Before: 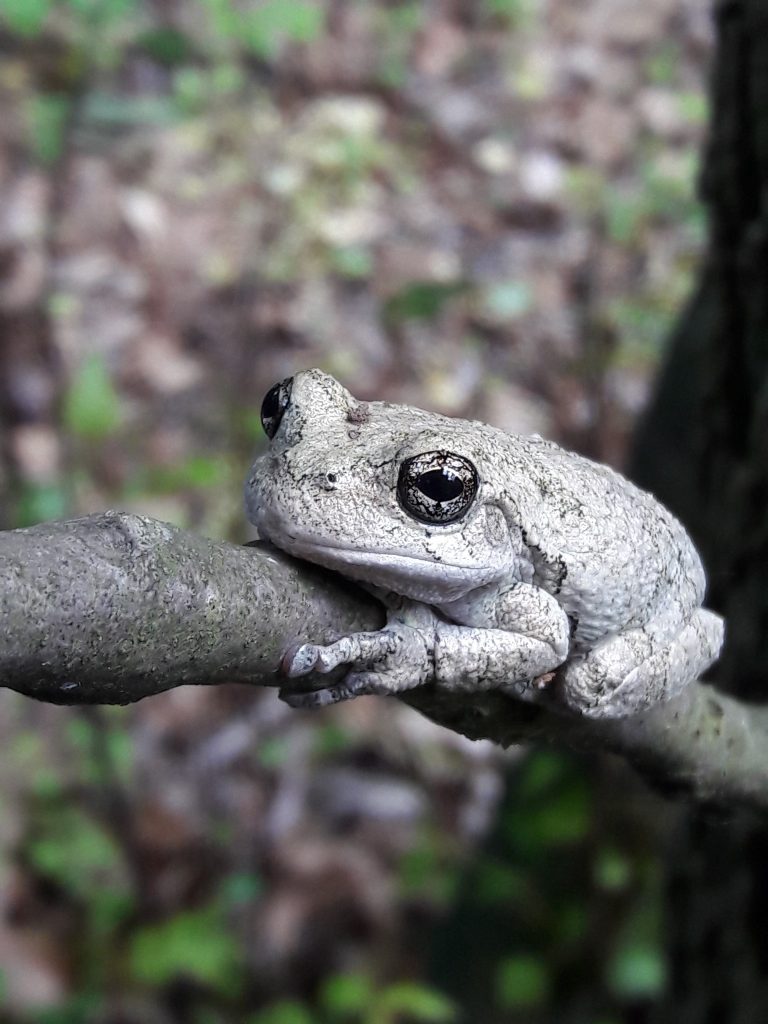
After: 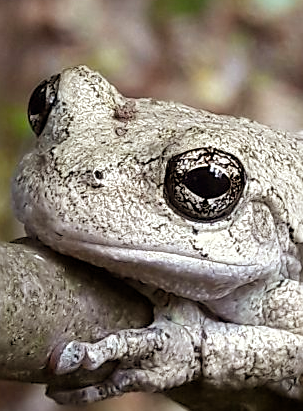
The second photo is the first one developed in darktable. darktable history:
color balance rgb: power › chroma 2.522%, power › hue 68.79°, perceptual saturation grading › global saturation 19.735%
crop: left 30.441%, top 29.66%, right 30.087%, bottom 30.149%
sharpen: on, module defaults
